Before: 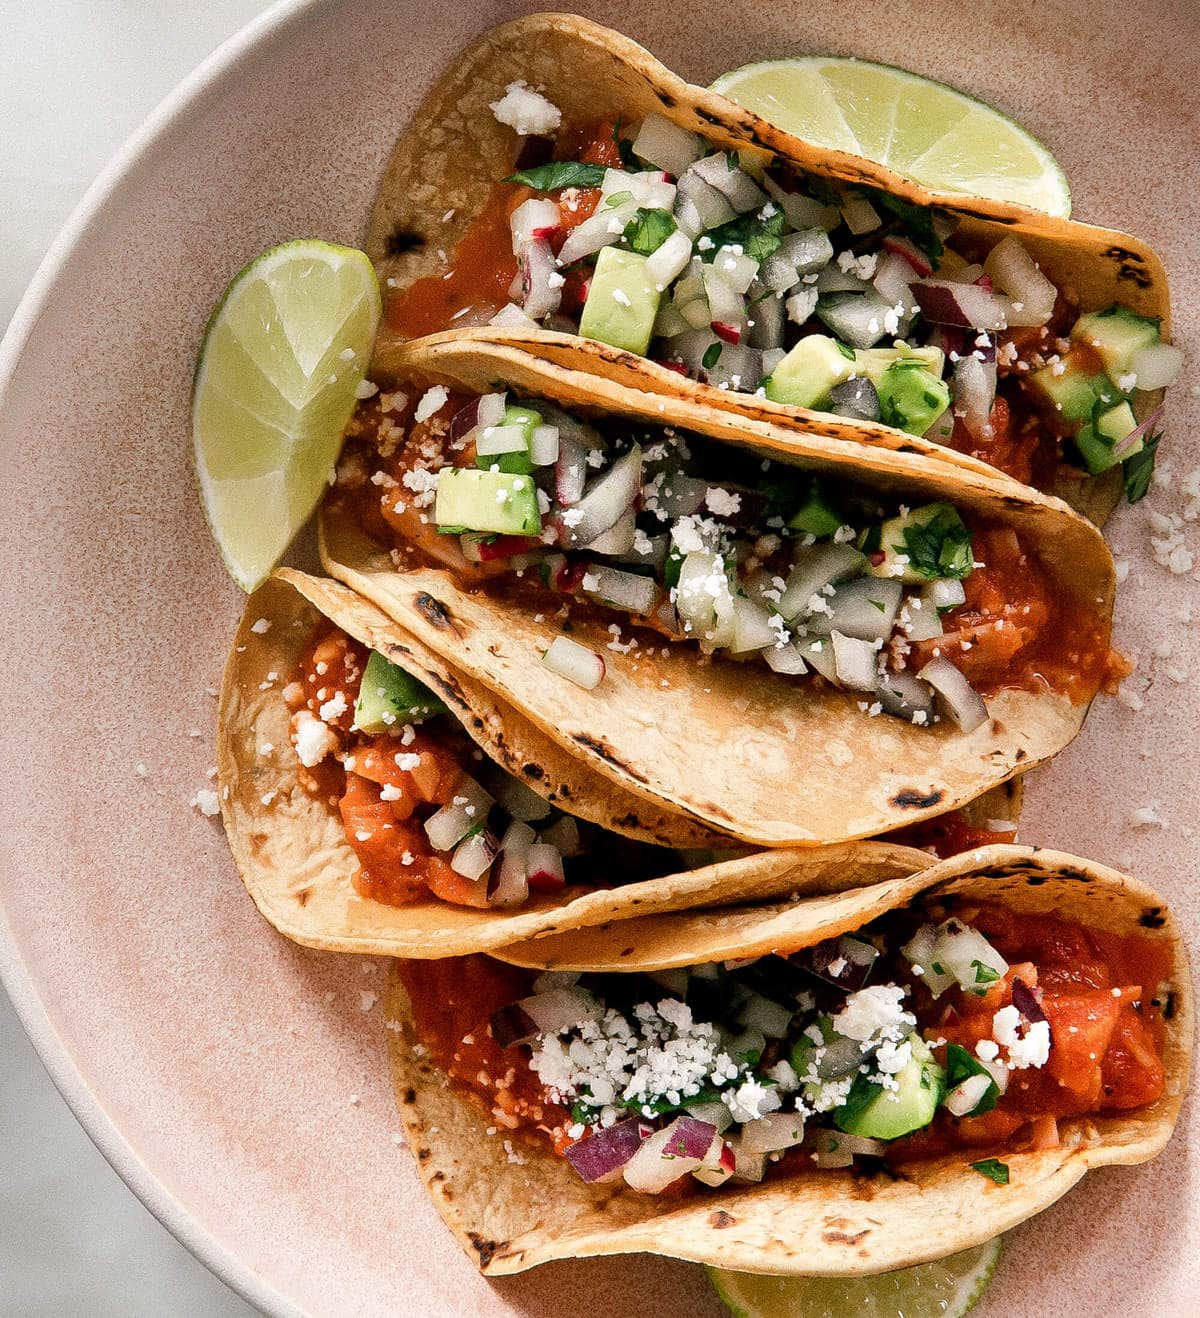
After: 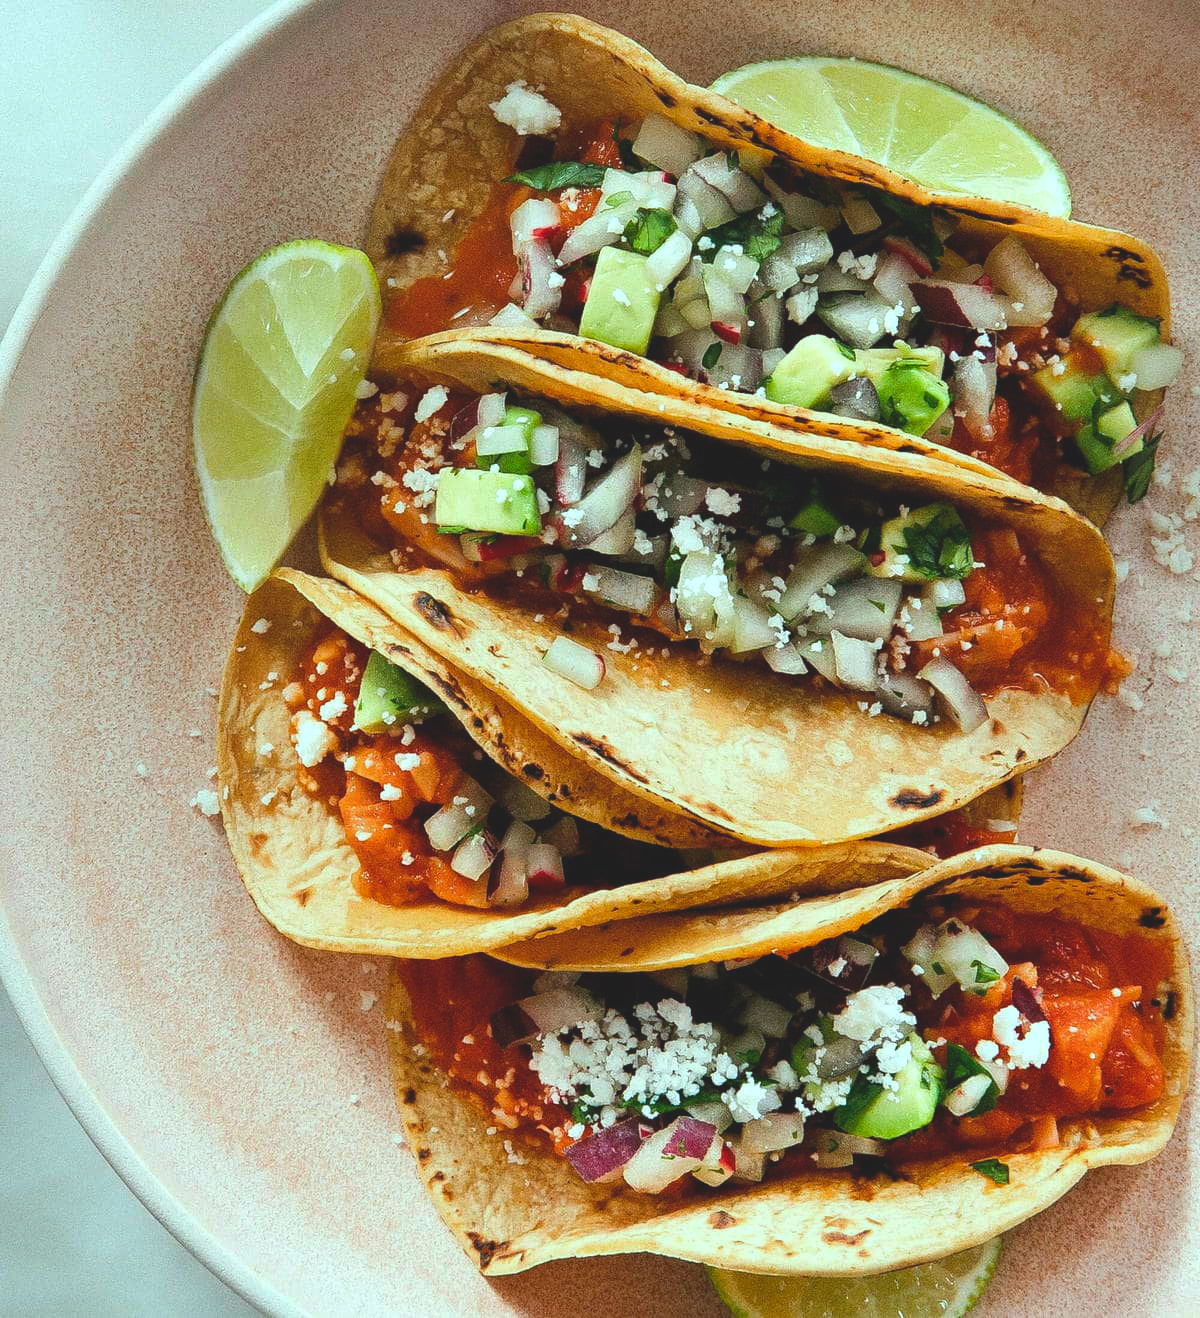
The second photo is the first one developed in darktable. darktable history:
color balance rgb: highlights gain › chroma 4.056%, highlights gain › hue 198.59°, global offset › luminance 1.48%, linear chroma grading › global chroma 14.874%, perceptual saturation grading › global saturation 0.008%, global vibrance 20%
